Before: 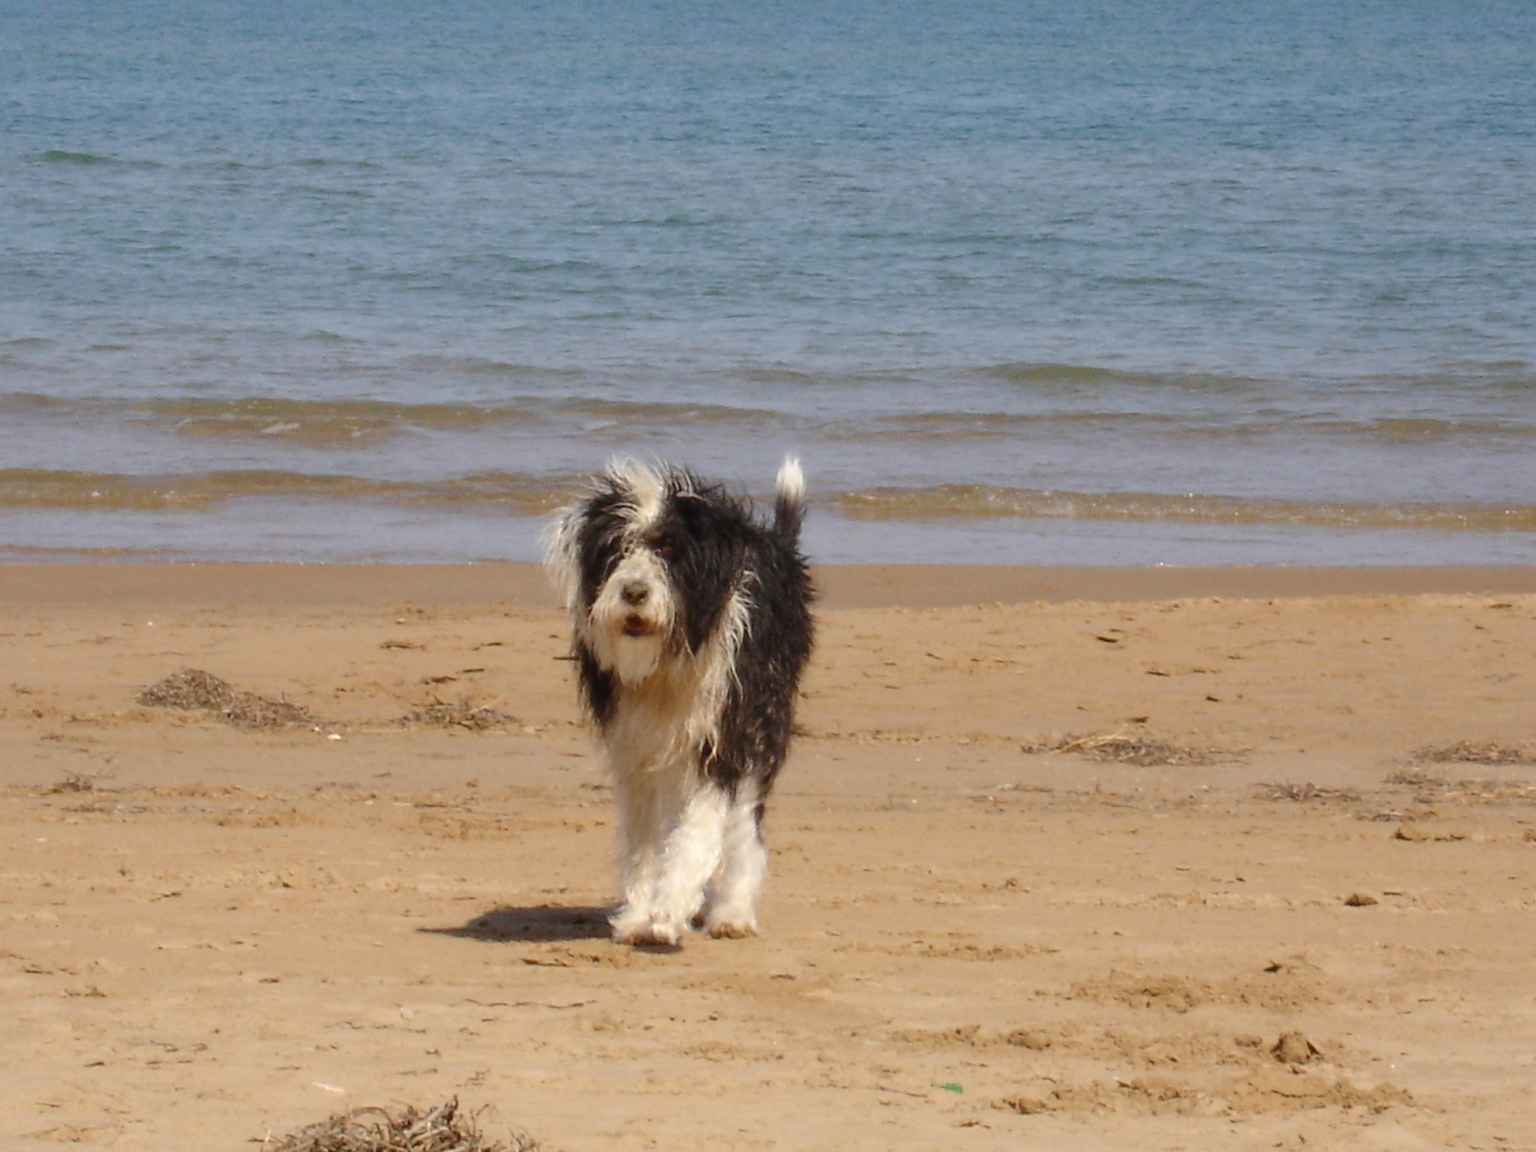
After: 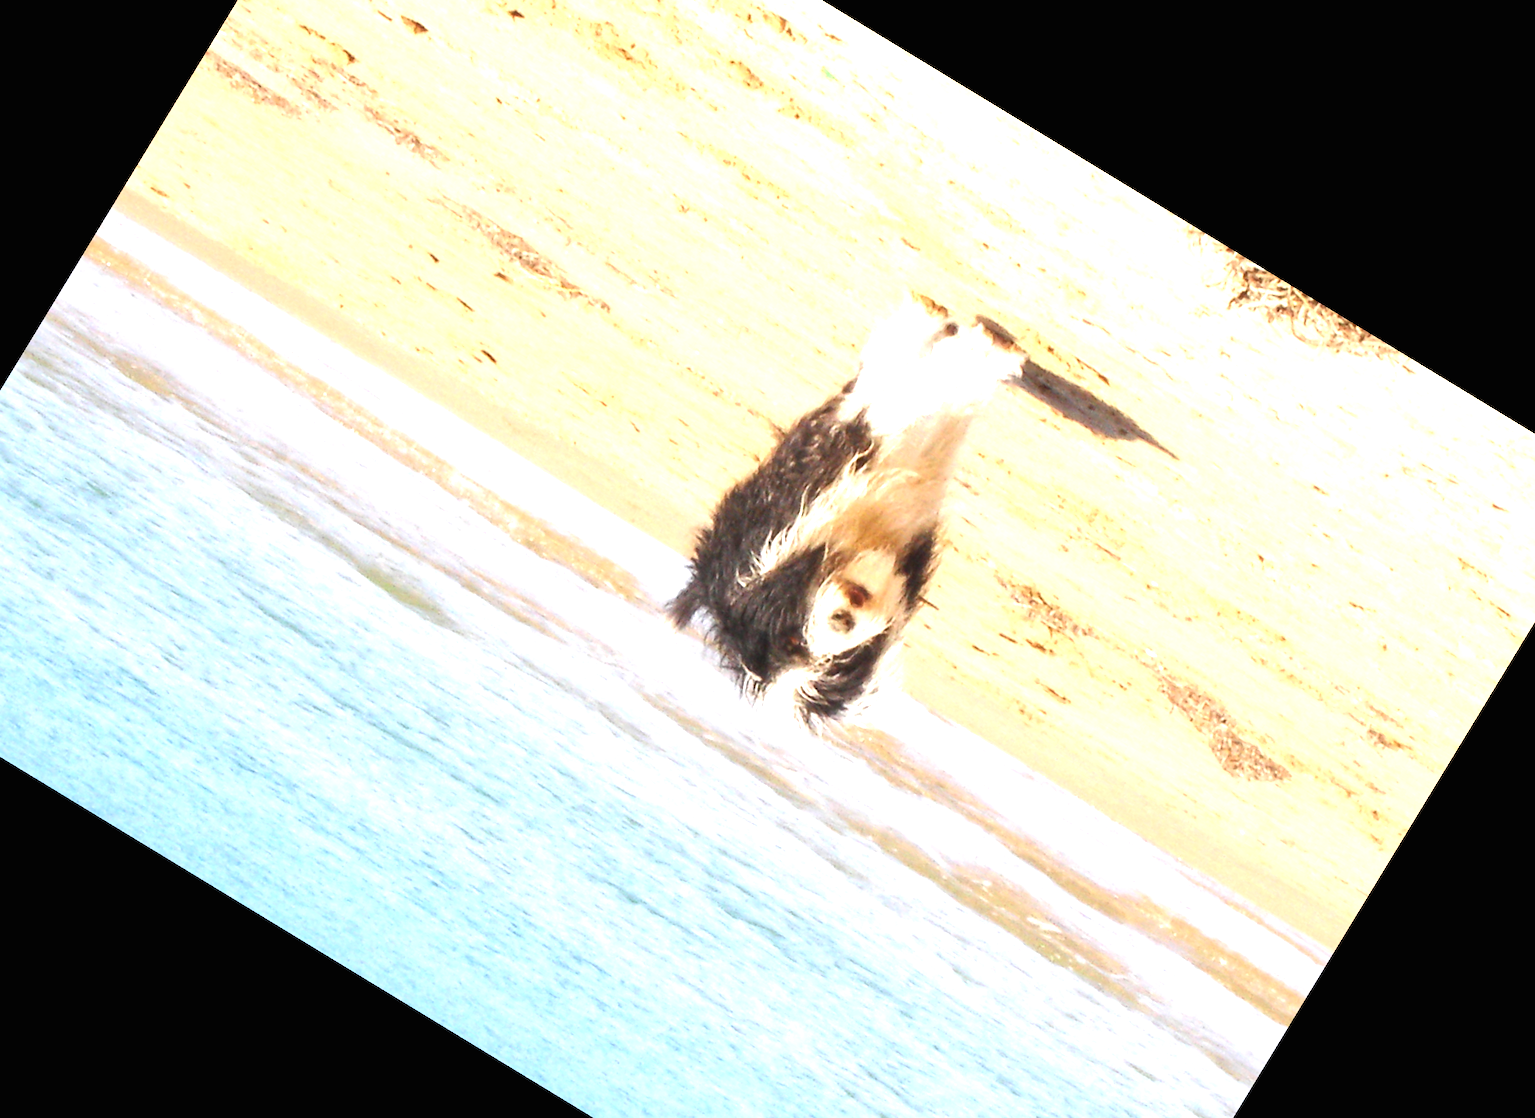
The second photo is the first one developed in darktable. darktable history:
crop and rotate: angle 148.68°, left 9.111%, top 15.603%, right 4.588%, bottom 17.041%
exposure: black level correction 0, exposure 2 EV, compensate highlight preservation false
